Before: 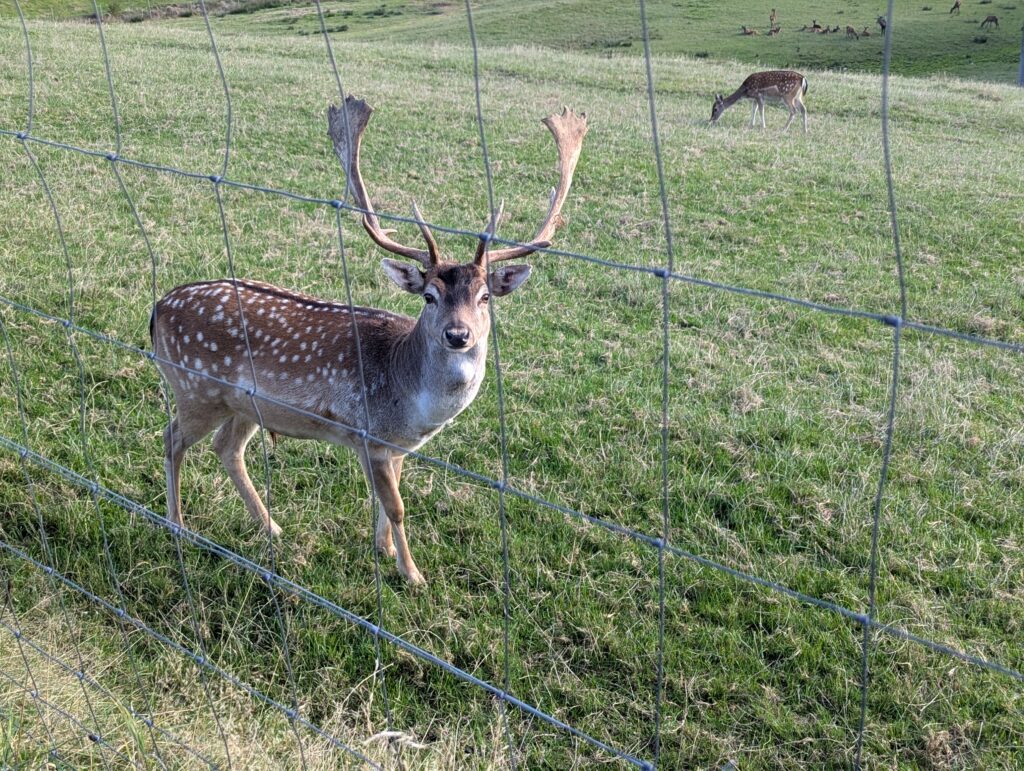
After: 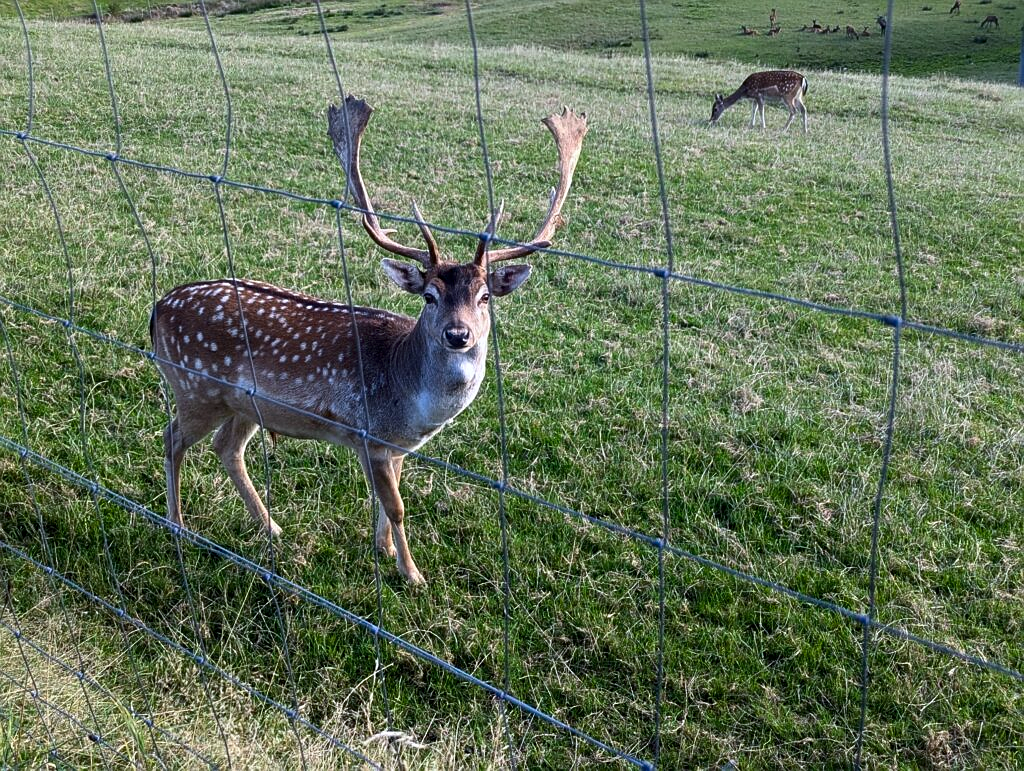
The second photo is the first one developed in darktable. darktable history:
white balance: red 0.983, blue 1.036
base curve: curves: ch0 [(0, 0) (0.303, 0.277) (1, 1)]
sharpen: radius 1
contrast brightness saturation: contrast 0.12, brightness -0.12, saturation 0.2
